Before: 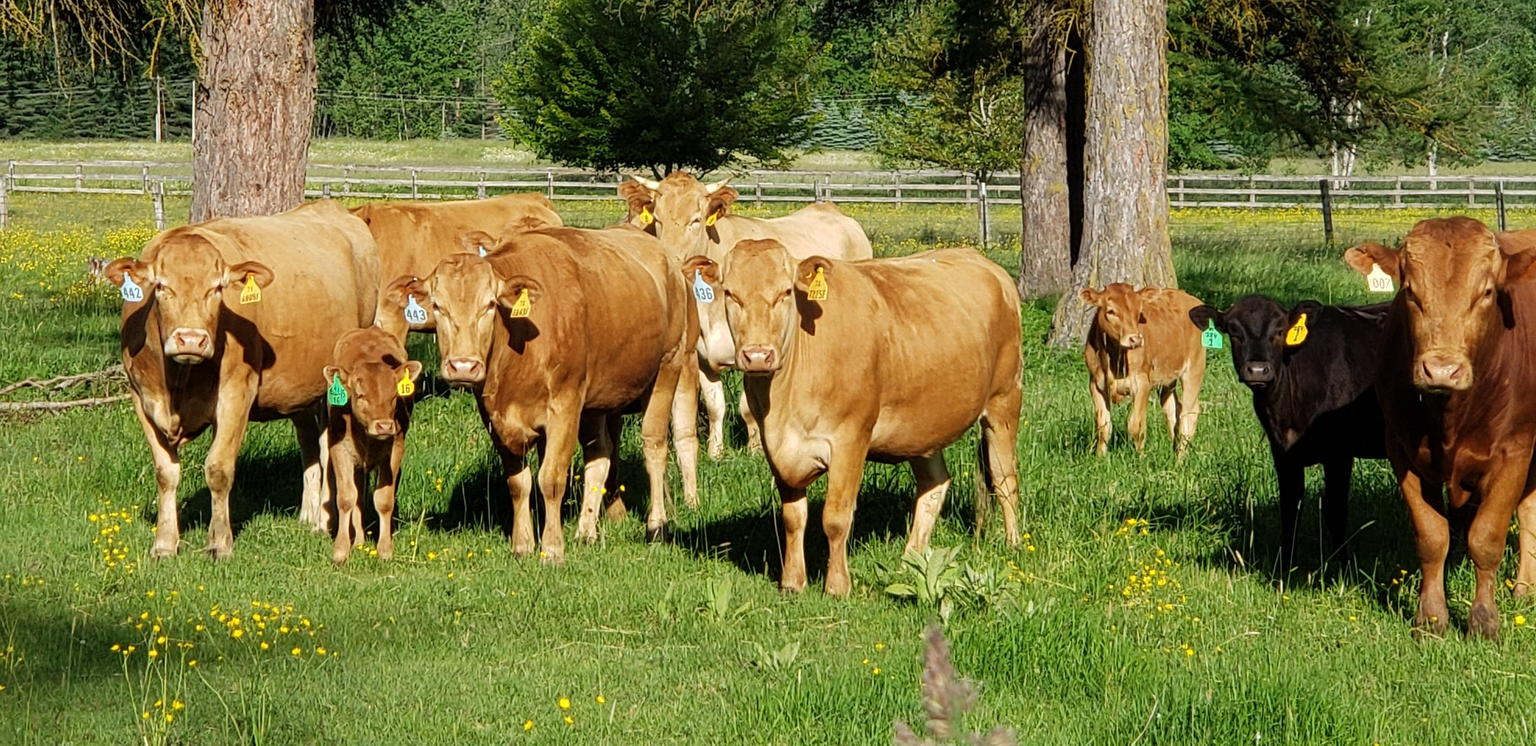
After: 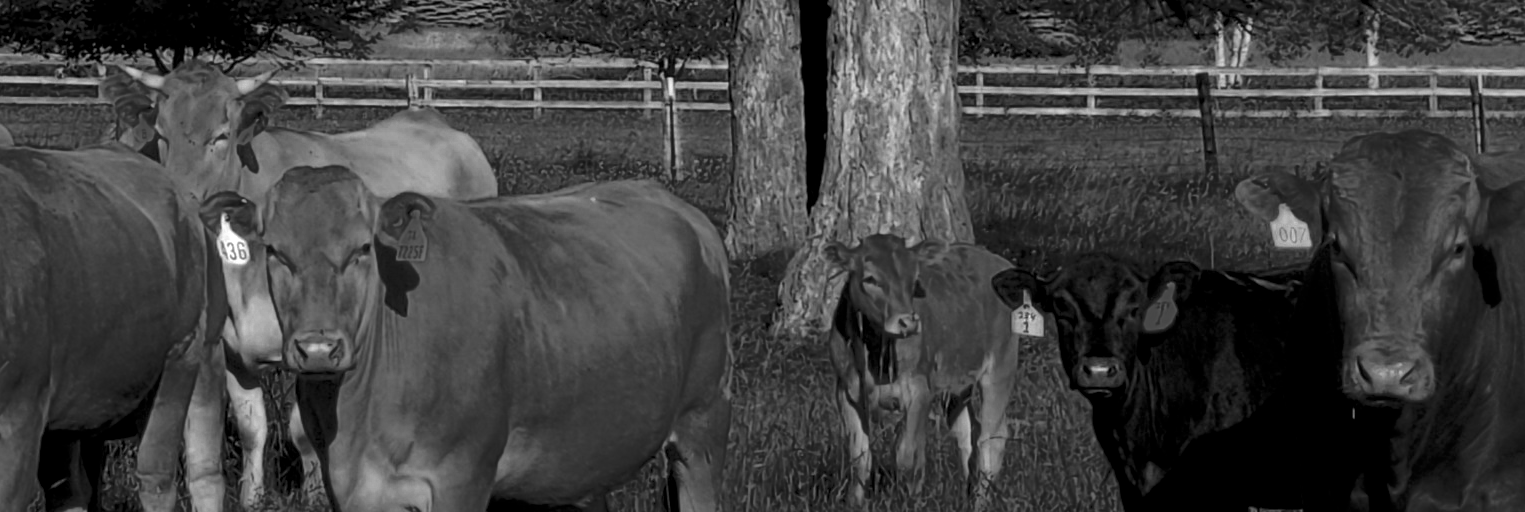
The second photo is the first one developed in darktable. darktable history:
crop: left 36.119%, top 17.846%, right 0.298%, bottom 38.234%
contrast brightness saturation: contrast 0.082, saturation 0.015
color balance rgb: perceptual saturation grading › global saturation 20%, perceptual saturation grading › highlights -24.866%, perceptual saturation grading › shadows 24.567%, global vibrance 20%
exposure: black level correction 0.005, exposure 0.015 EV, compensate highlight preservation false
color zones: curves: ch0 [(0.287, 0.048) (0.493, 0.484) (0.737, 0.816)]; ch1 [(0, 0) (0.143, 0) (0.286, 0) (0.429, 0) (0.571, 0) (0.714, 0) (0.857, 0)]
